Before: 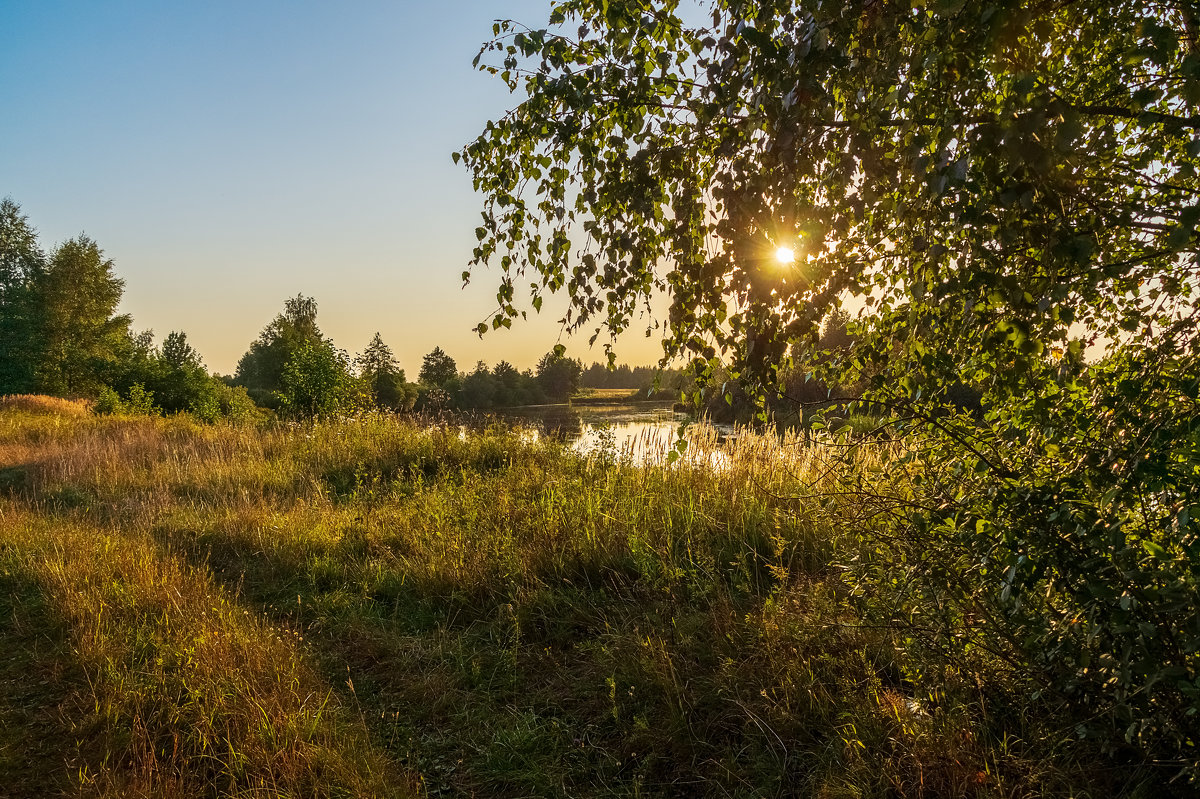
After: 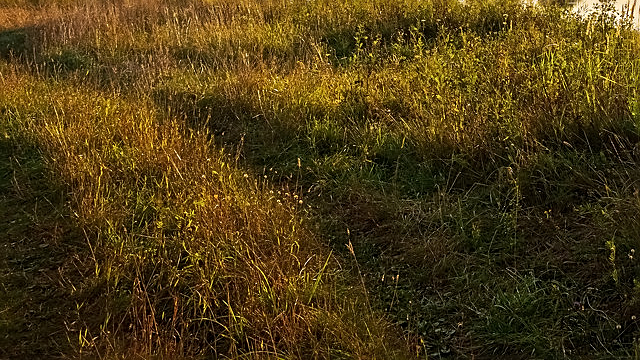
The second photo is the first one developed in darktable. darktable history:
crop and rotate: top 54.778%, right 46.61%, bottom 0.159%
sharpen: on, module defaults
